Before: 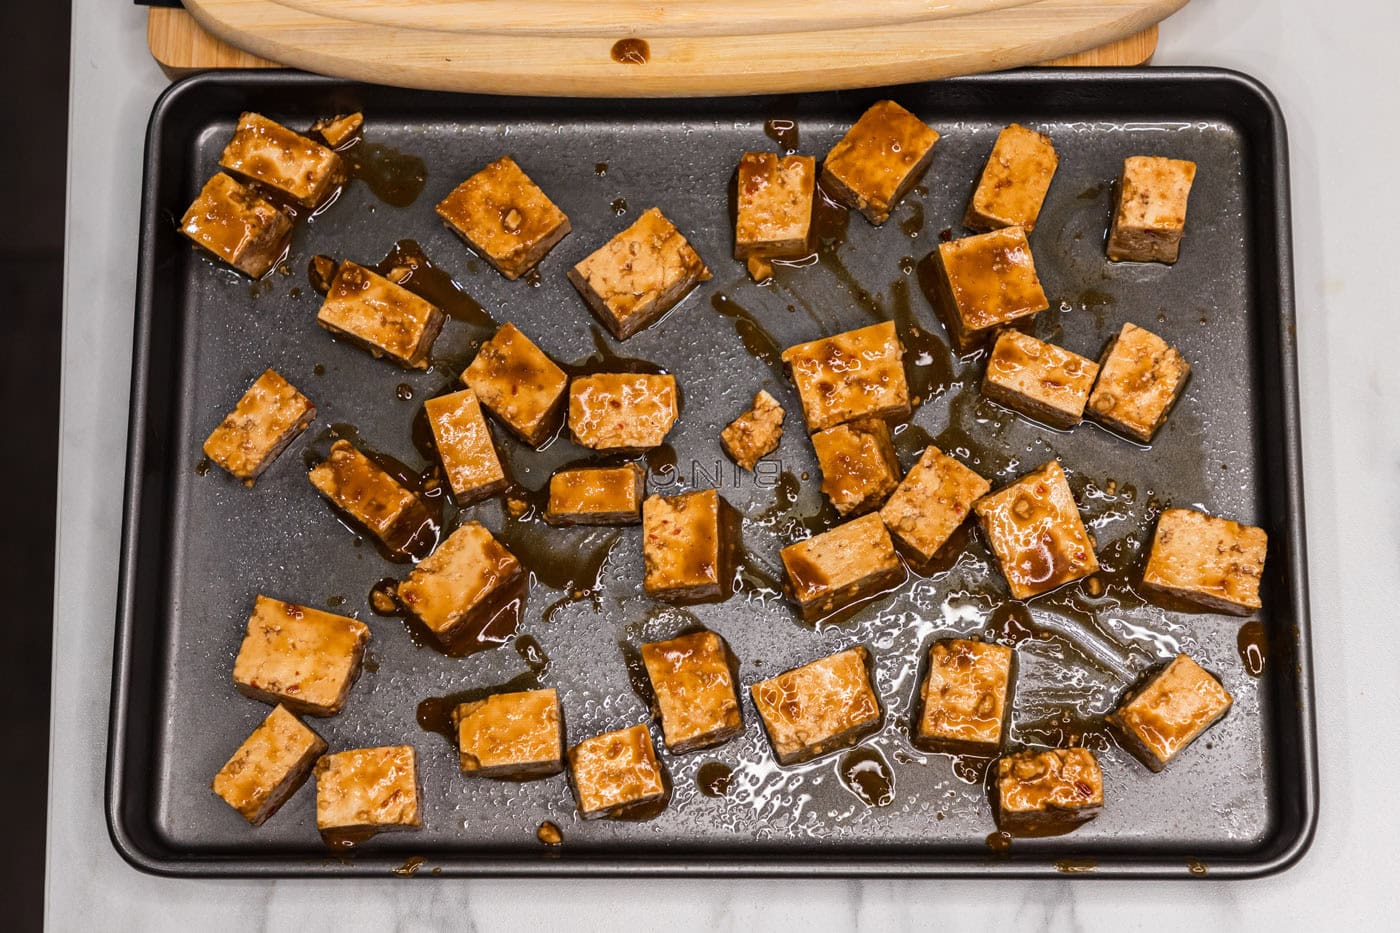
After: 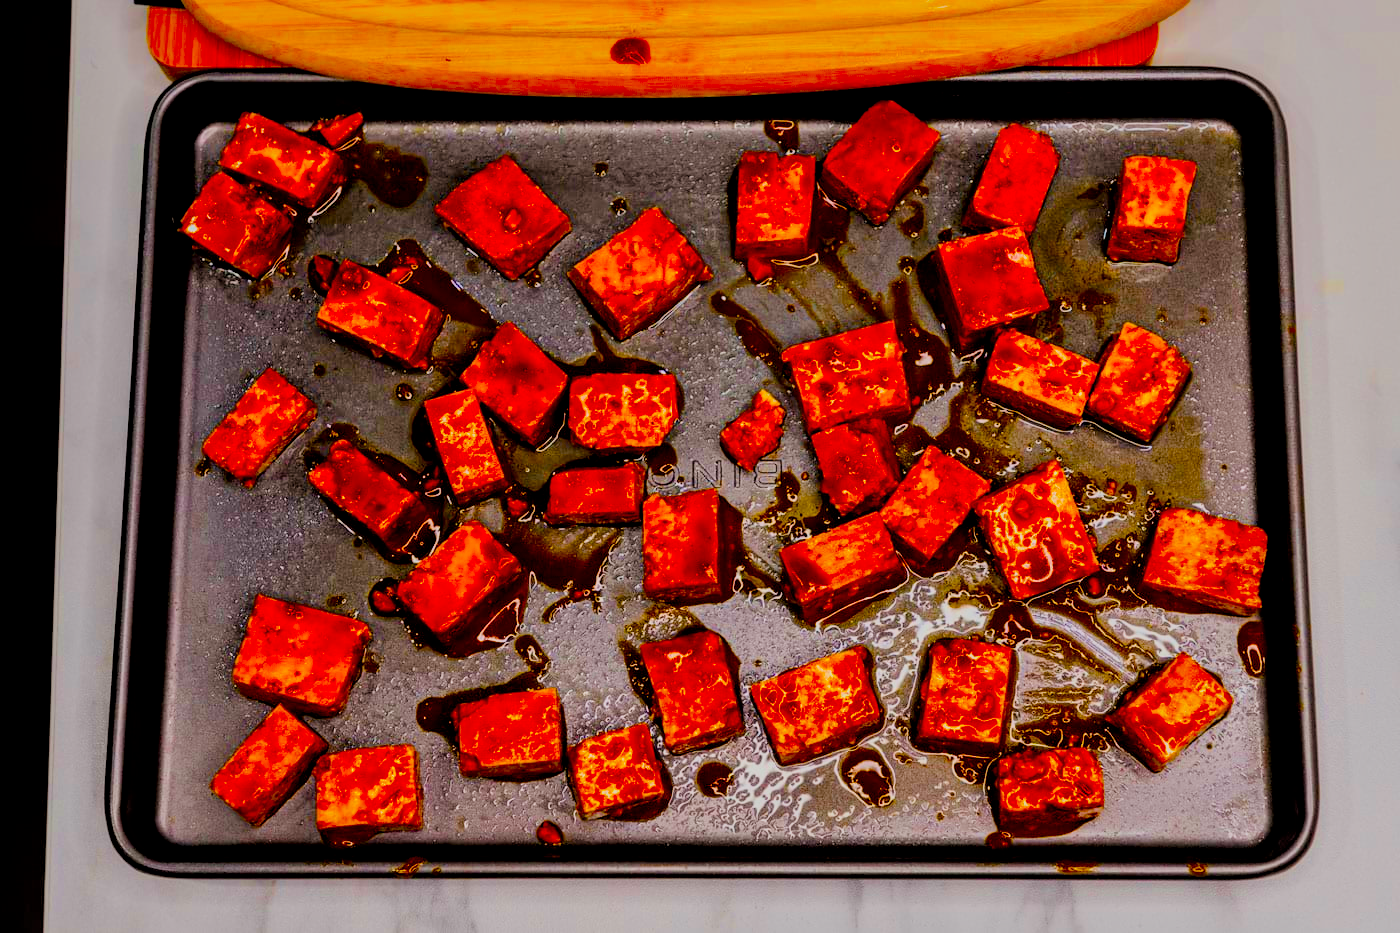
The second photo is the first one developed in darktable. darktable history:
filmic rgb: middle gray luminance 3.55%, black relative exposure -6.02 EV, white relative exposure 6.37 EV, threshold 5.94 EV, dynamic range scaling 22.25%, target black luminance 0%, hardness 2.33, latitude 45.54%, contrast 0.792, highlights saturation mix 98.5%, shadows ↔ highlights balance 0.183%, color science v4 (2020), enable highlight reconstruction true
local contrast: mode bilateral grid, contrast 24, coarseness 61, detail 152%, midtone range 0.2
color balance rgb: global offset › luminance -0.5%, perceptual saturation grading › global saturation -0.011%
